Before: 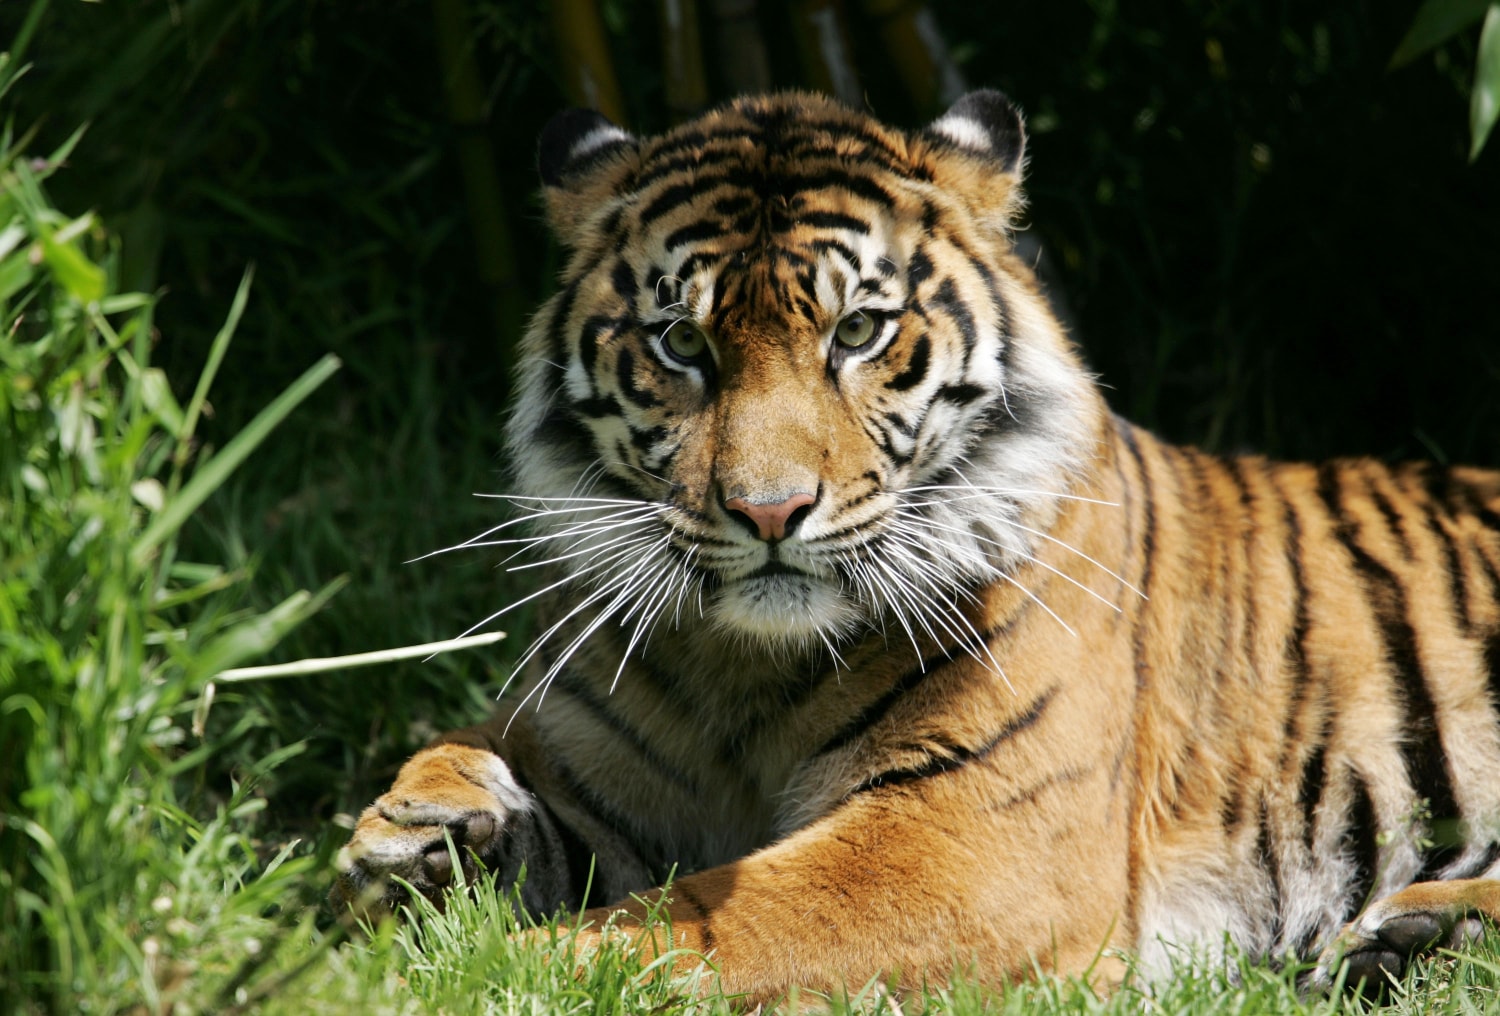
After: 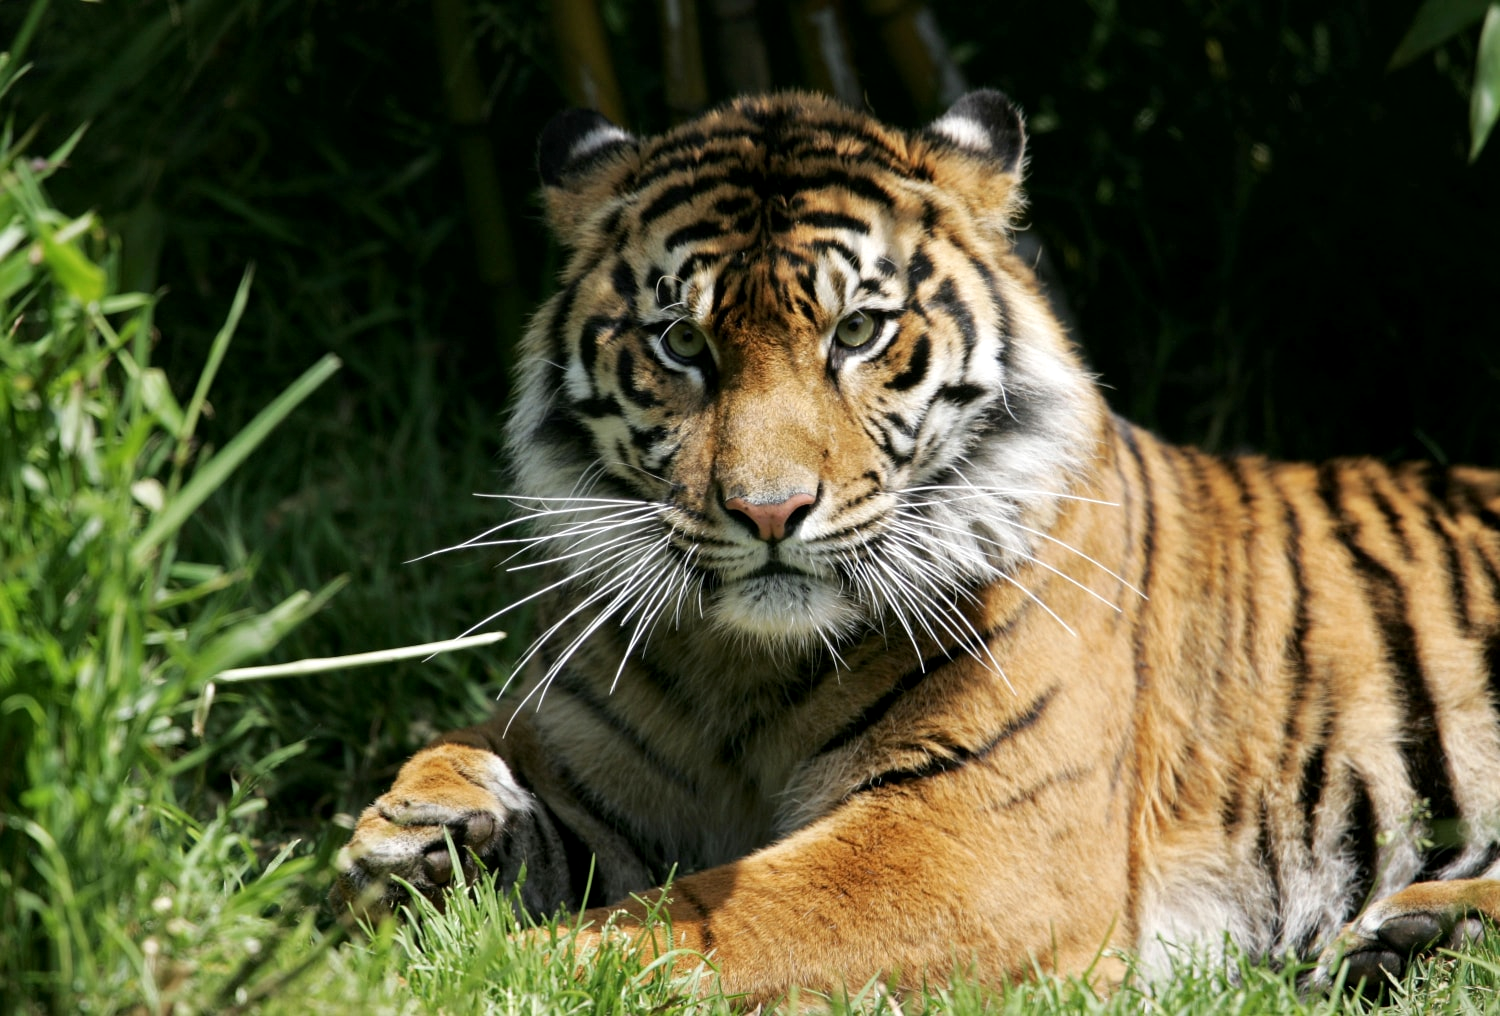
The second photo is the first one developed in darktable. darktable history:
local contrast: highlights 107%, shadows 103%, detail 119%, midtone range 0.2
